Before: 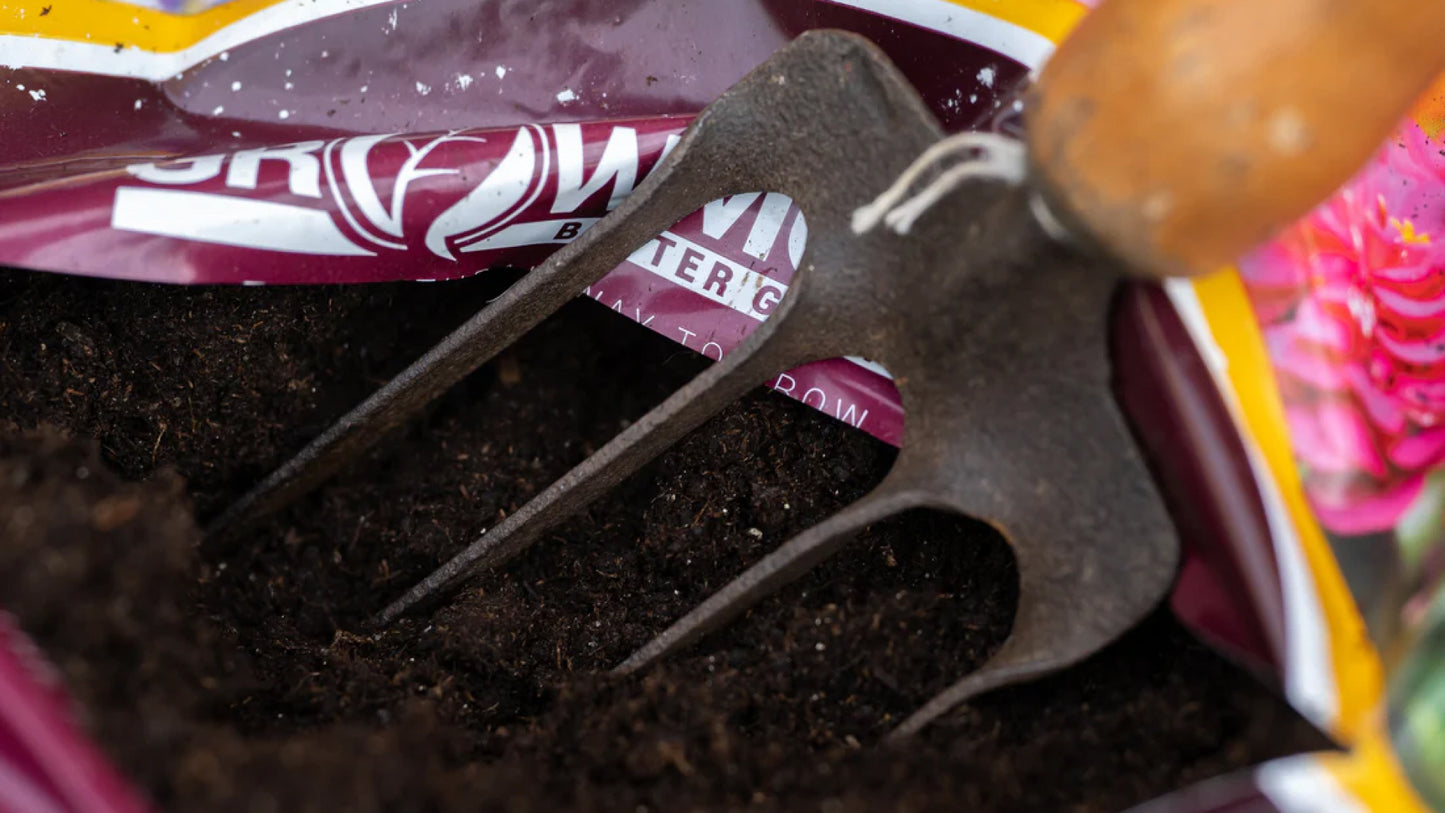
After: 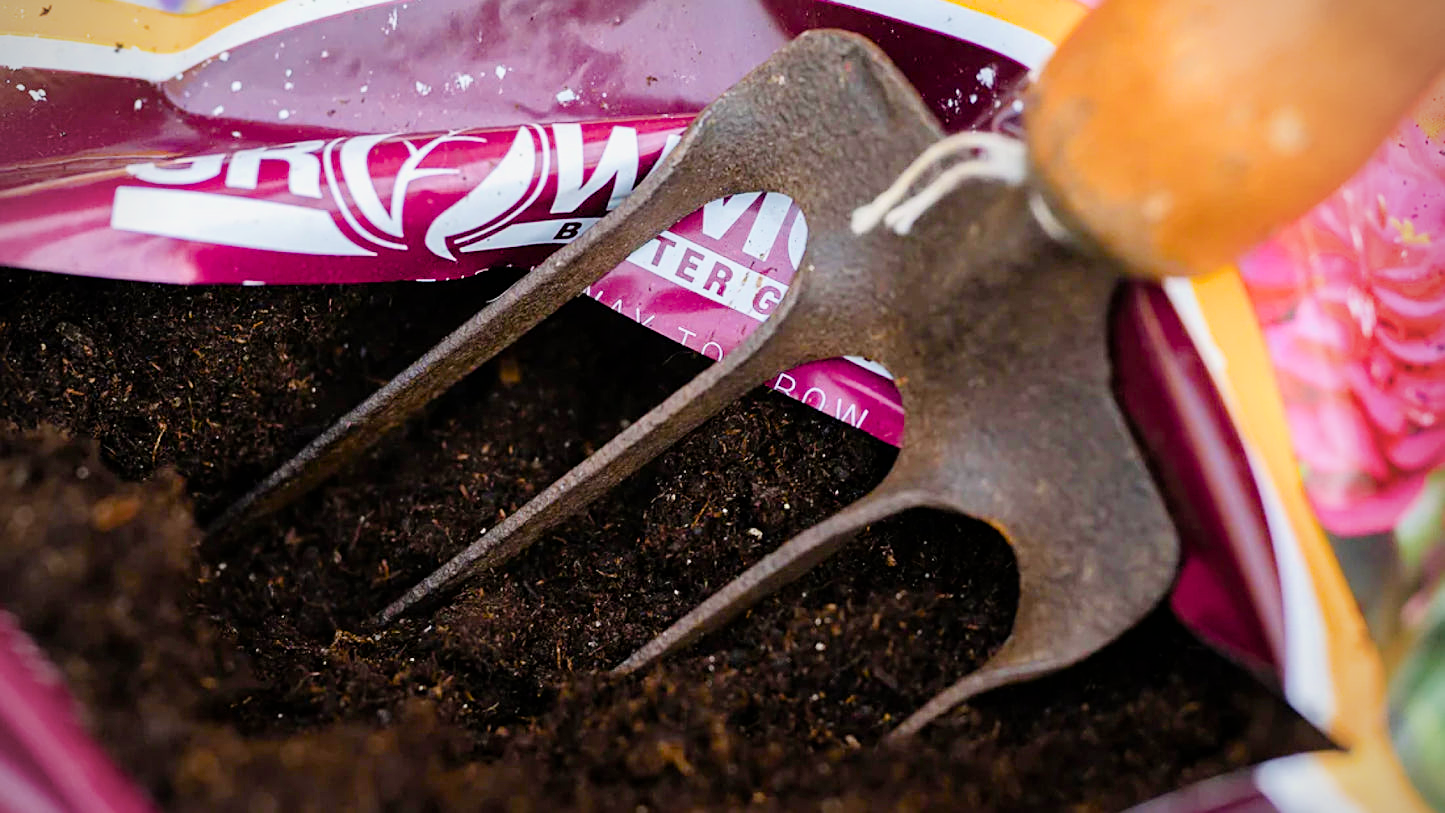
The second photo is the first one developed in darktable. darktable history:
exposure: black level correction 0, exposure 1.2 EV, compensate exposure bias true, compensate highlight preservation false
filmic rgb: black relative exposure -7.65 EV, white relative exposure 4.56 EV, hardness 3.61
sharpen: on, module defaults
vignetting: on, module defaults
color balance rgb: perceptual saturation grading › global saturation 20%, perceptual saturation grading › highlights -25%, perceptual saturation grading › shadows 25%, global vibrance 50%
